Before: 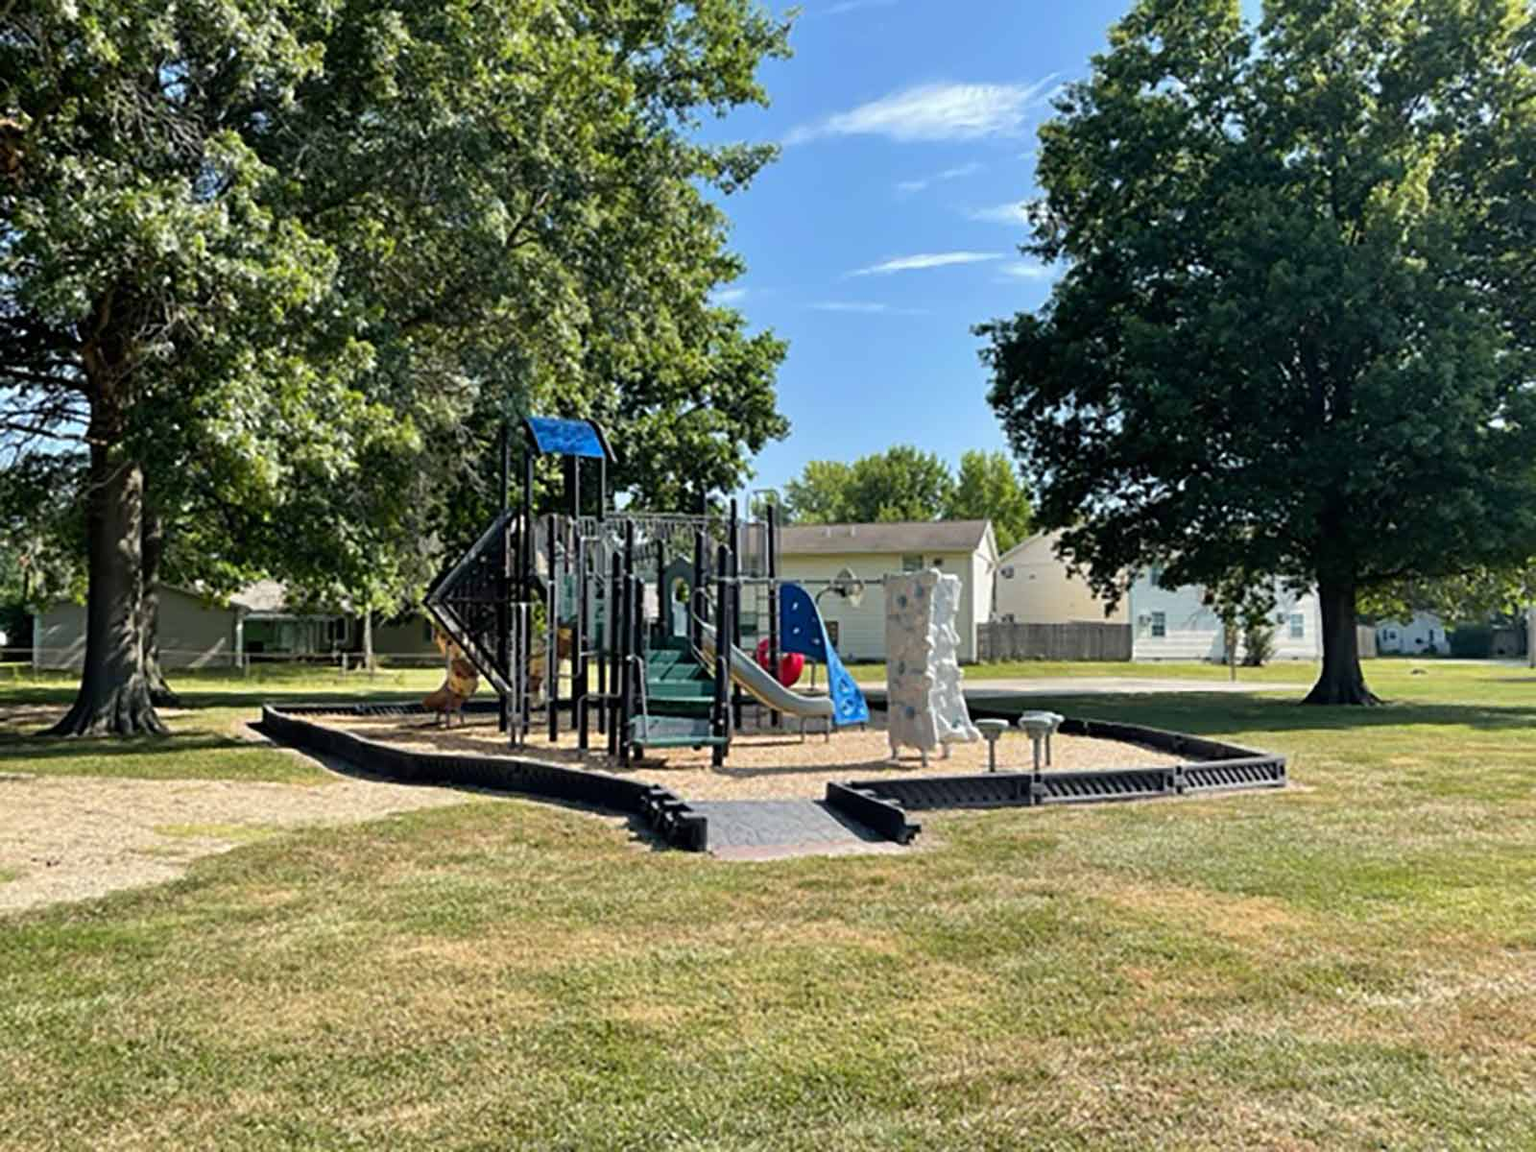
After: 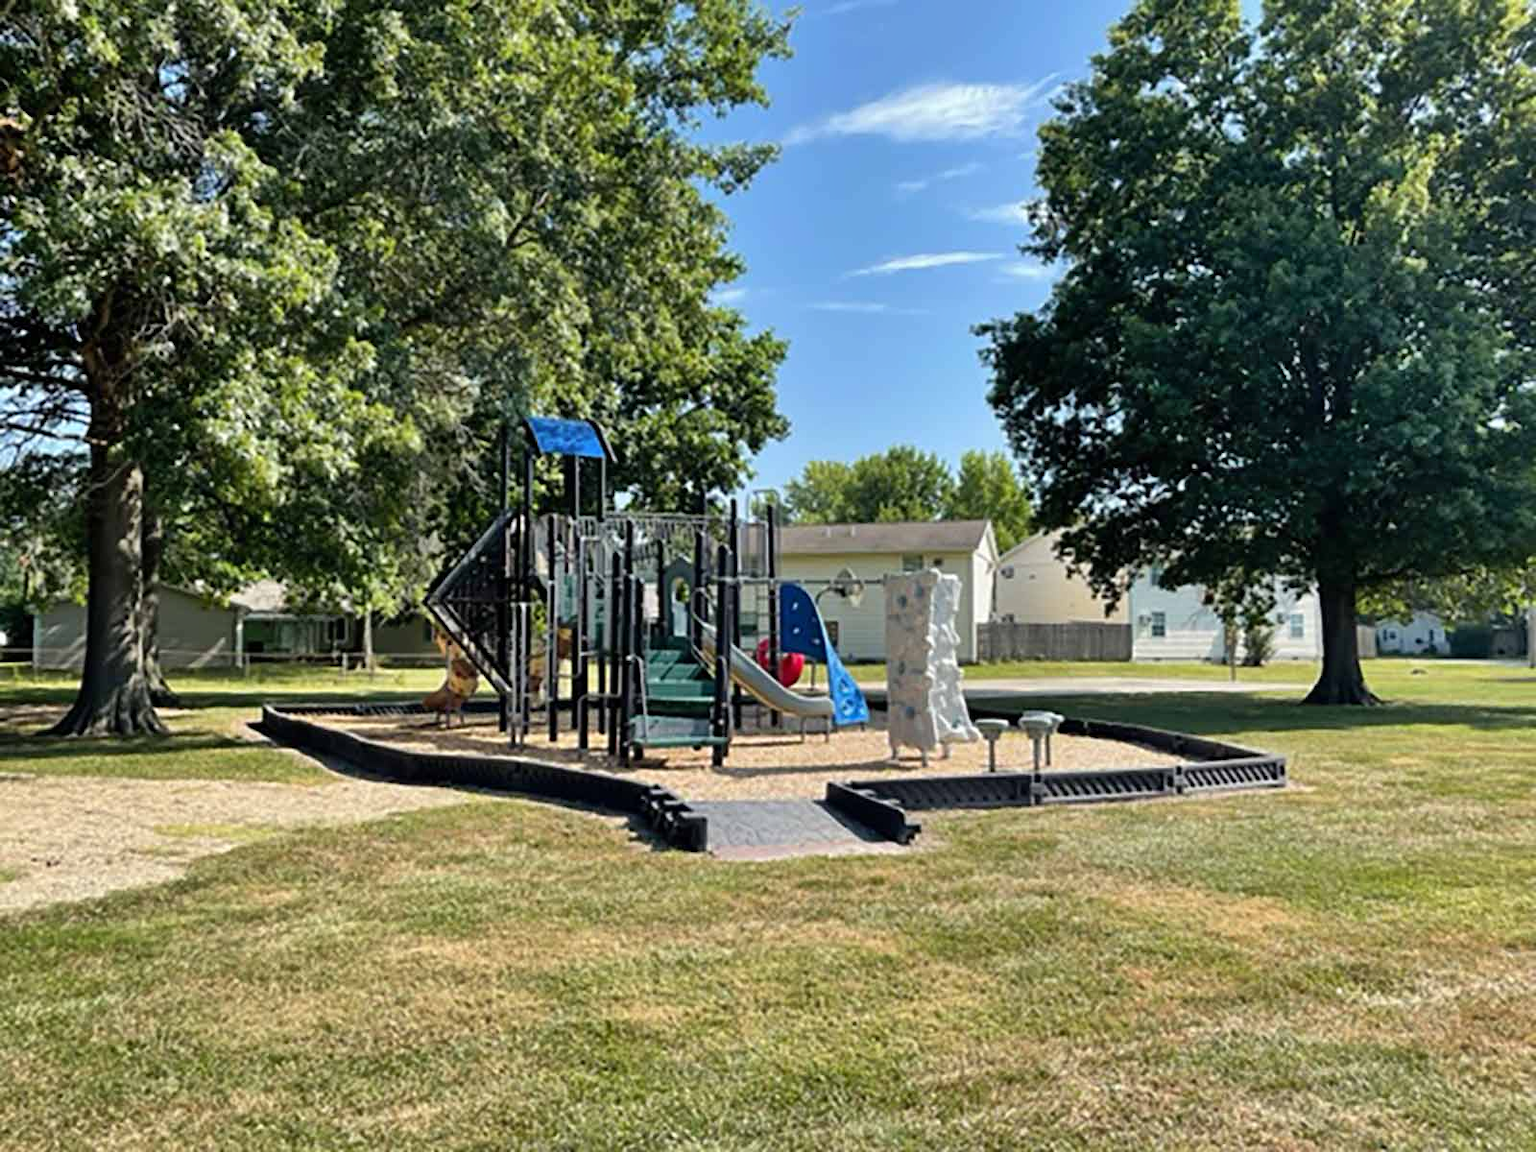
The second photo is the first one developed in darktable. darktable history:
shadows and highlights: shadows color adjustment 99.17%, highlights color adjustment 0.326%, soften with gaussian
